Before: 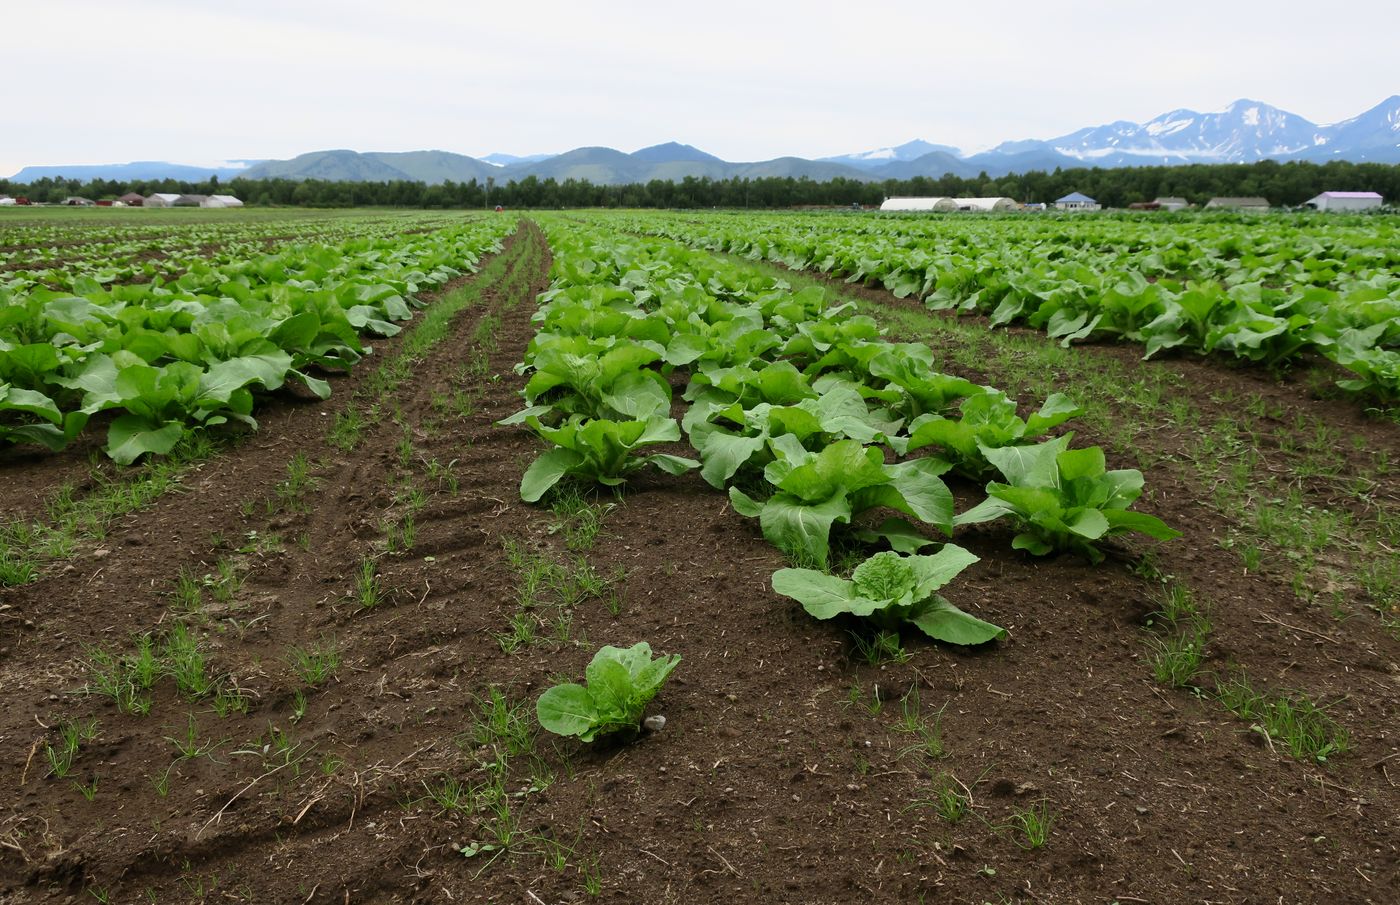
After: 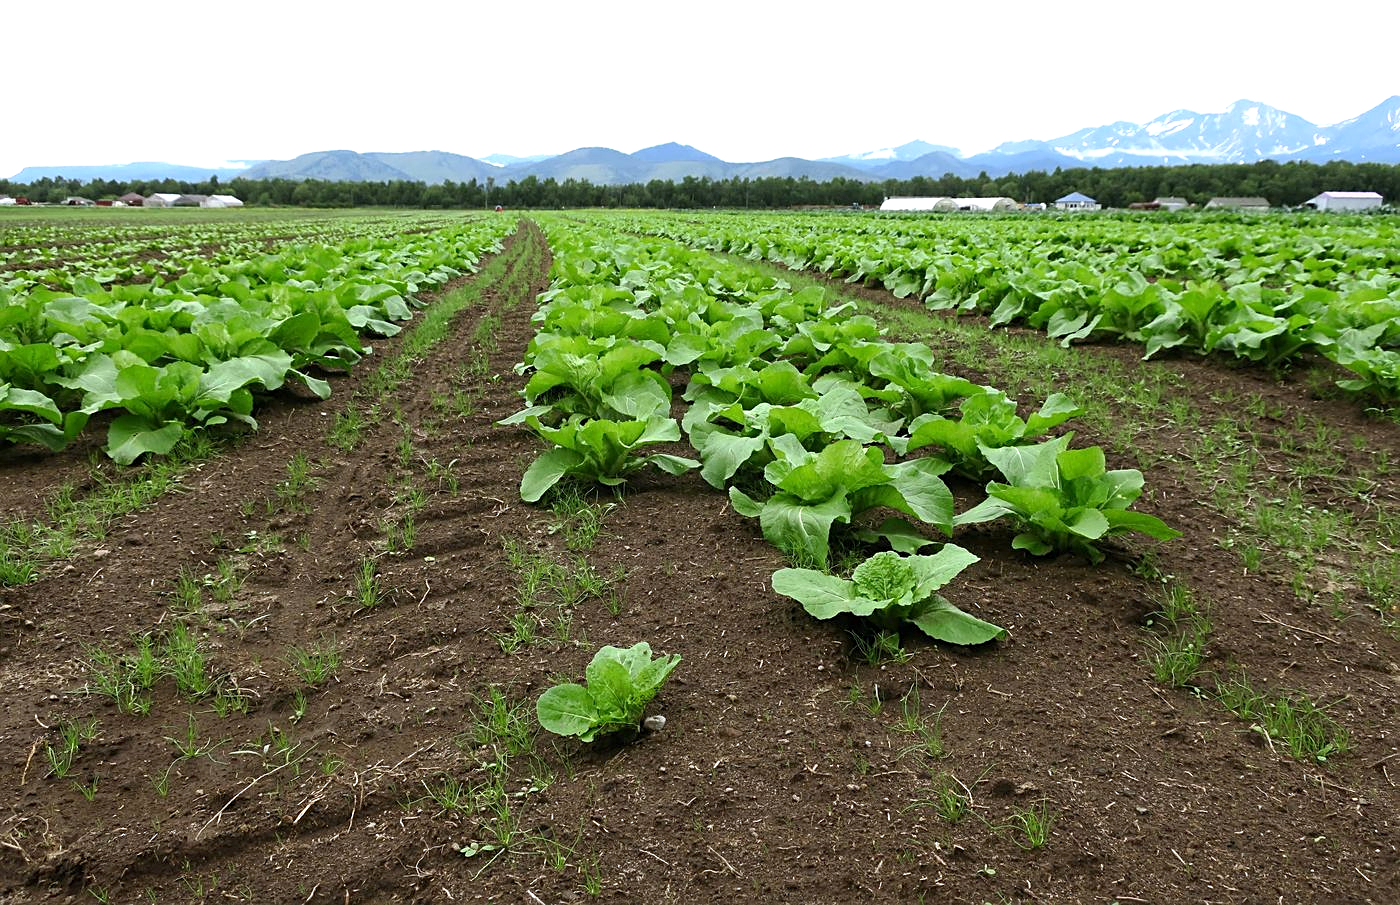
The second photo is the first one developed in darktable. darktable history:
exposure: exposure 0.515 EV, compensate highlight preservation false
sharpen: on, module defaults
white balance: red 0.976, blue 1.04
